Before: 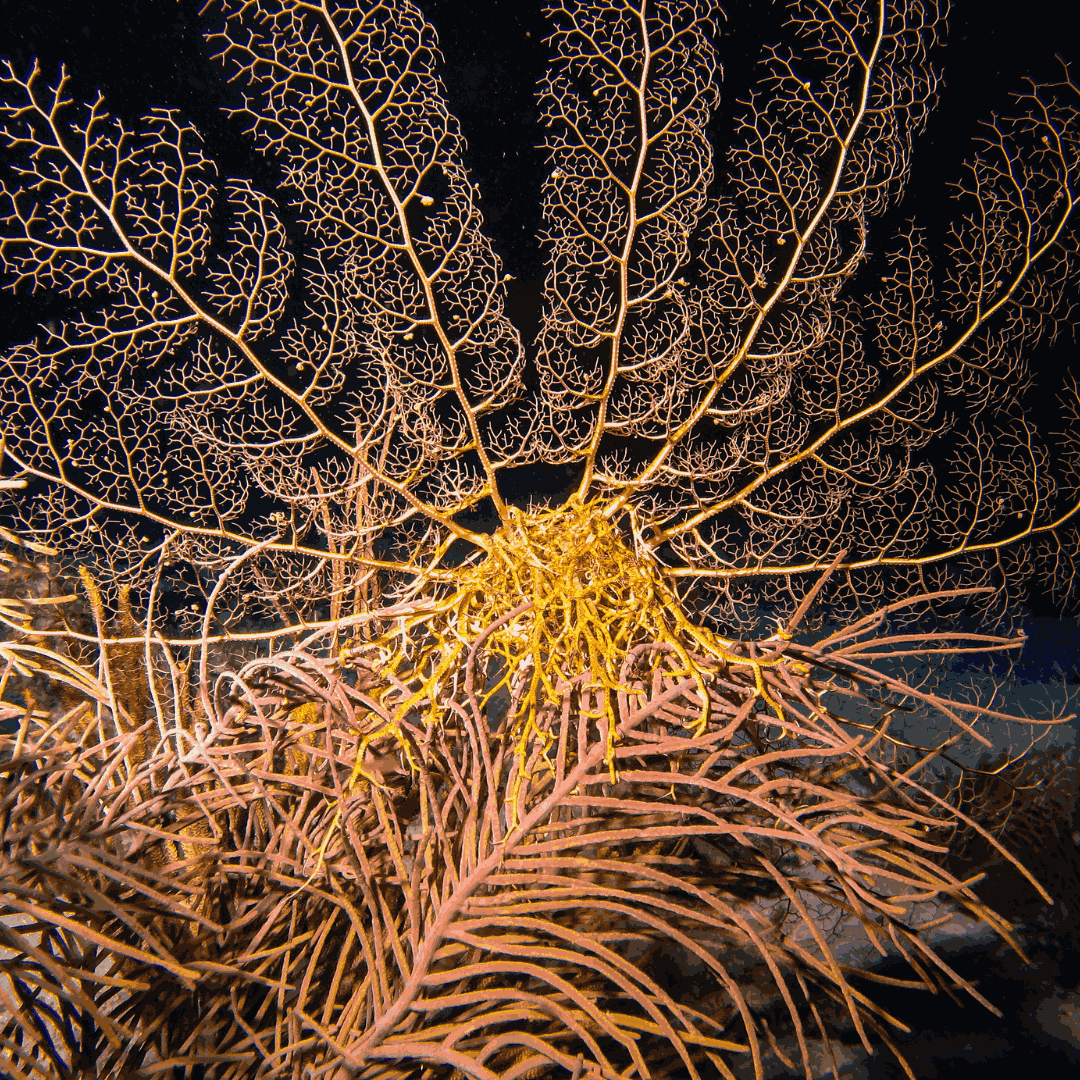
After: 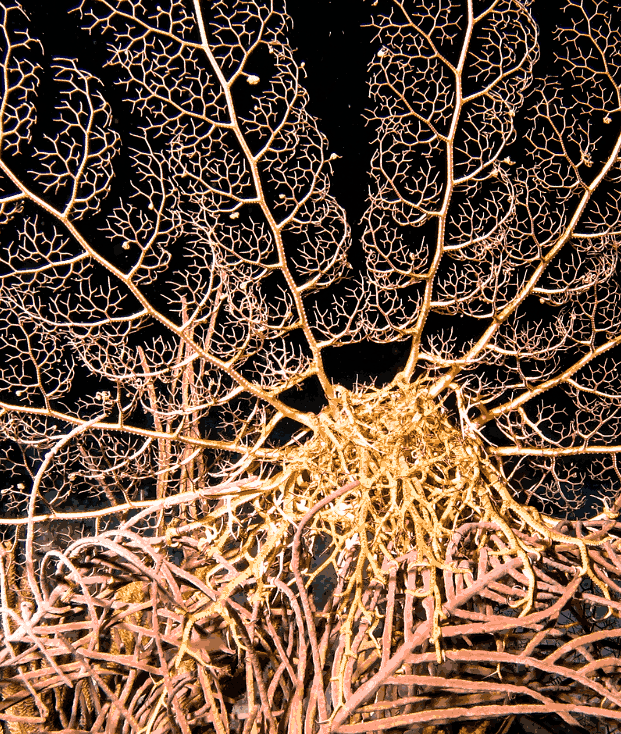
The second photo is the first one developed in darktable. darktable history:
crop: left 16.177%, top 11.208%, right 26.231%, bottom 20.79%
filmic rgb: black relative exposure -8.3 EV, white relative exposure 2.2 EV, target white luminance 99.934%, hardness 7.06, latitude 75.52%, contrast 1.318, highlights saturation mix -1.9%, shadows ↔ highlights balance 30.38%
